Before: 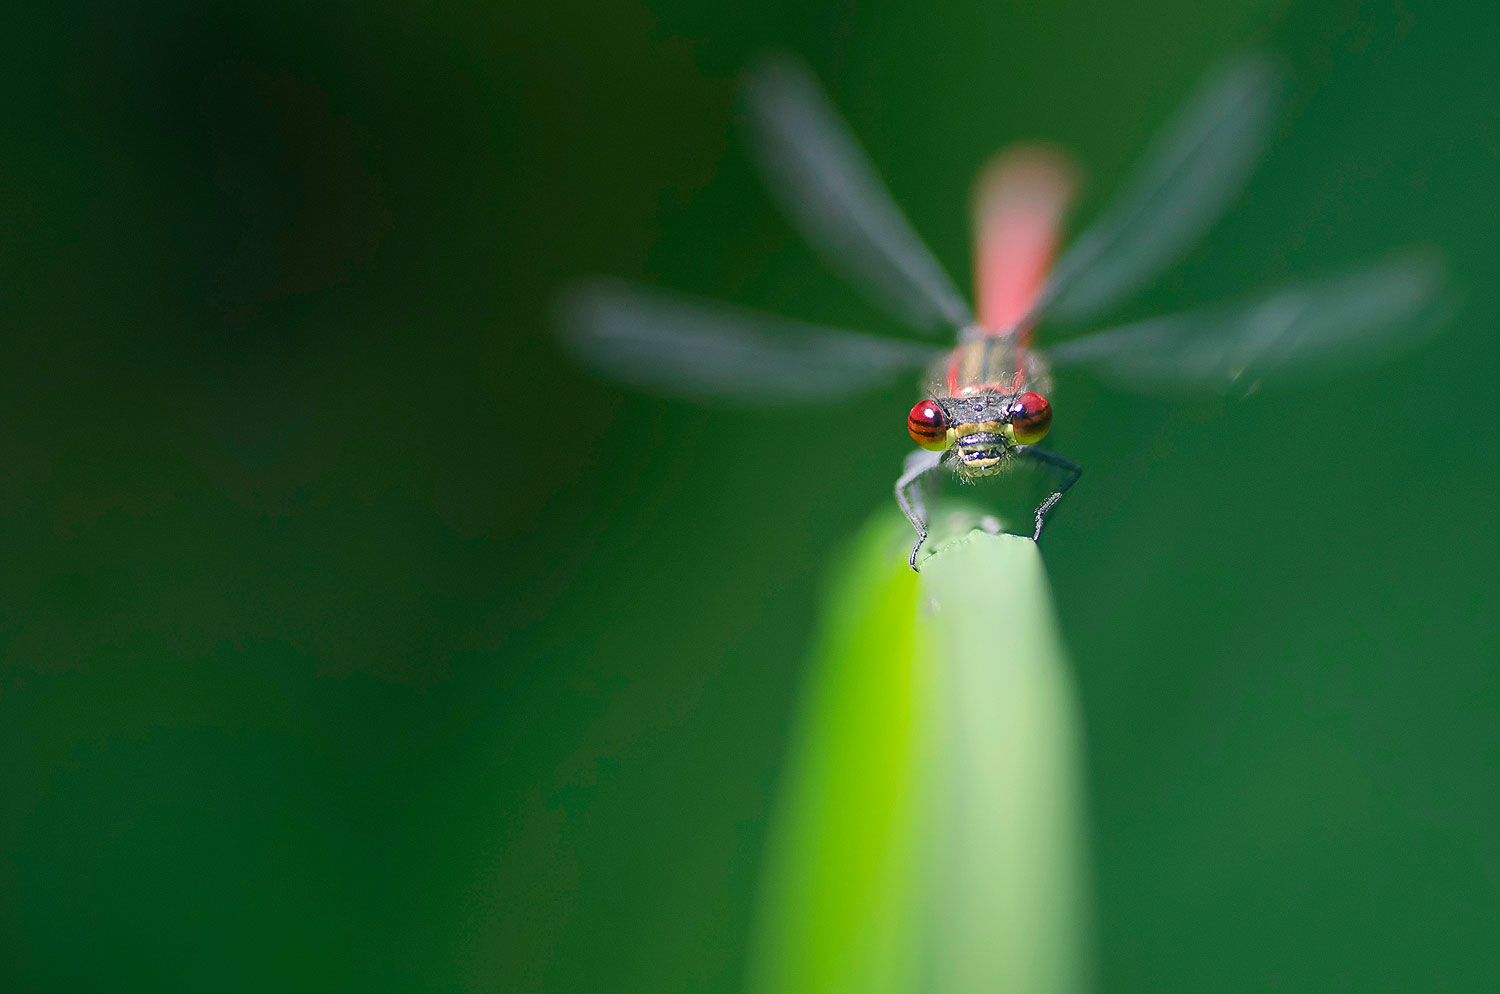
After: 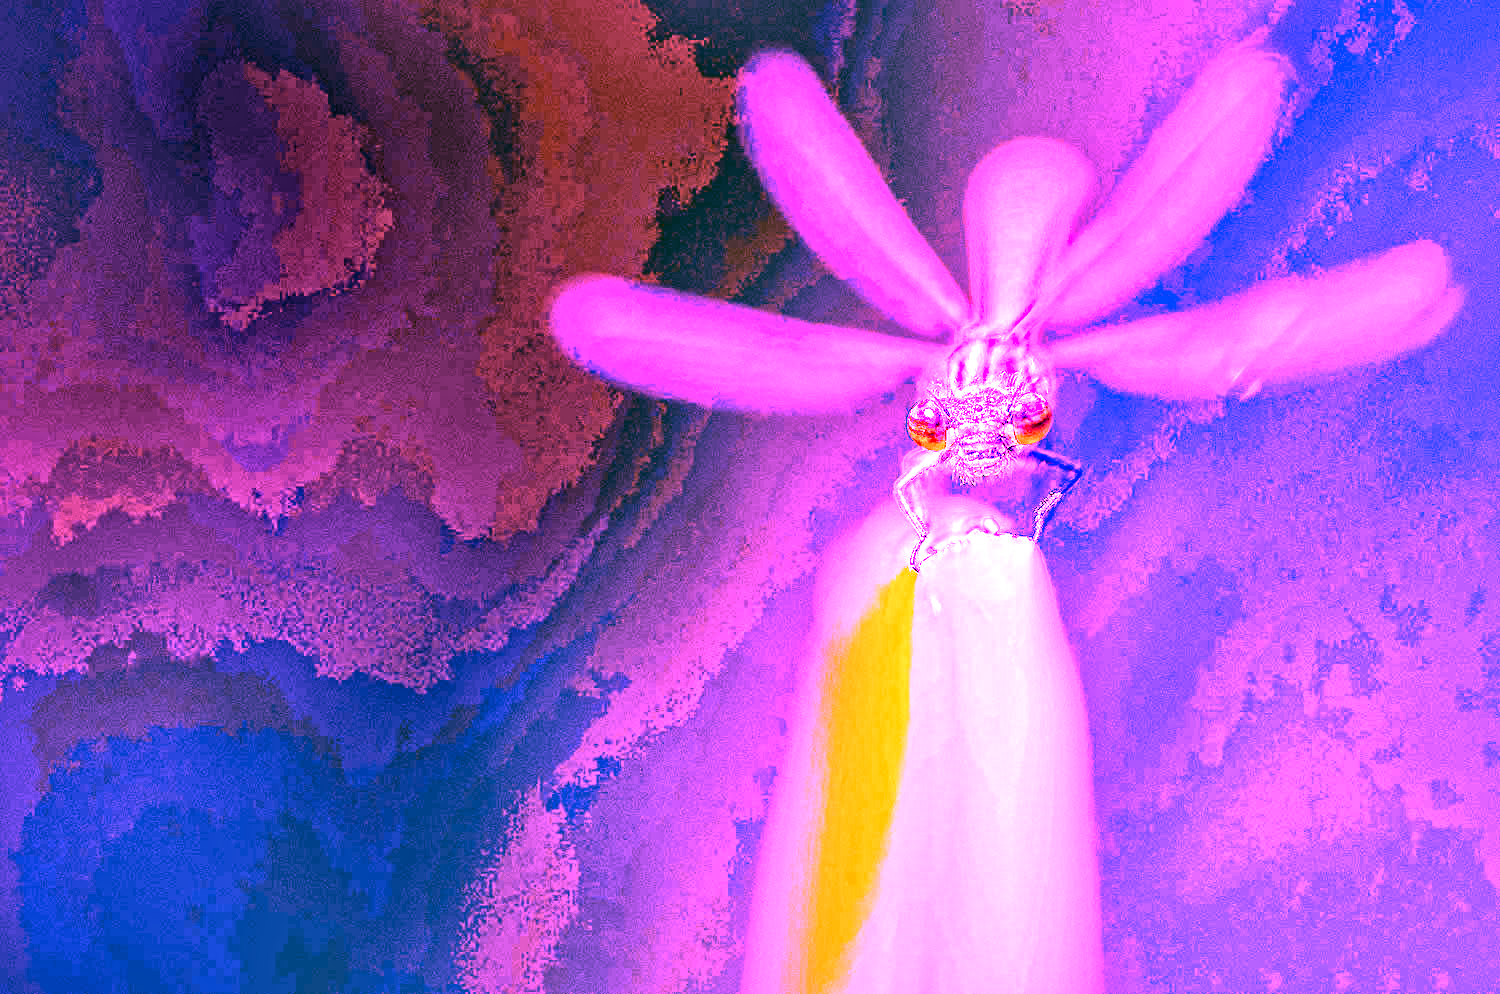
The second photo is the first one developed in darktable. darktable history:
contrast equalizer: y [[0.5, 0.501, 0.525, 0.597, 0.58, 0.514], [0.5 ×6], [0.5 ×6], [0 ×6], [0 ×6]]
white balance: red 8, blue 8
local contrast: mode bilateral grid, contrast 20, coarseness 50, detail 159%, midtone range 0.2
